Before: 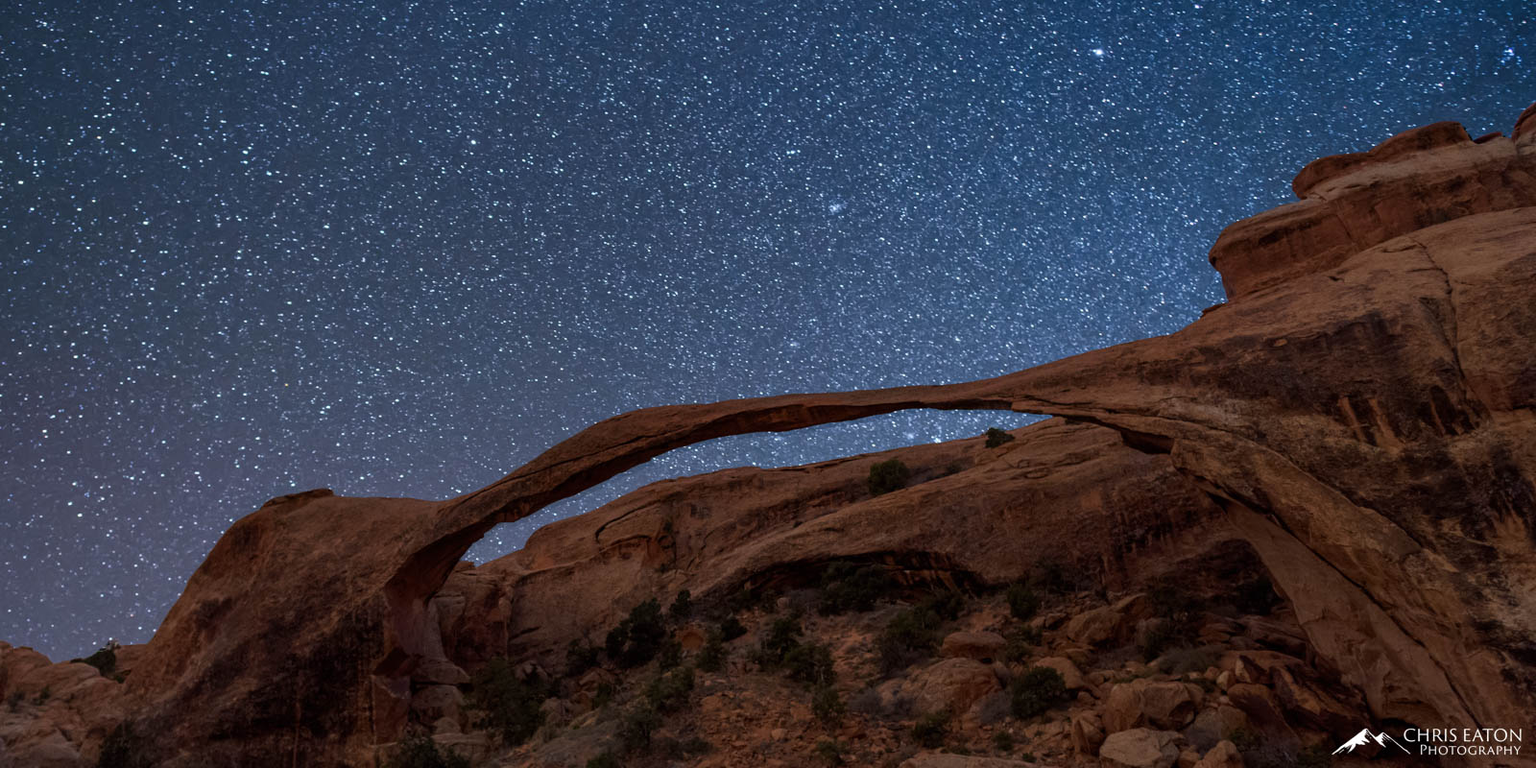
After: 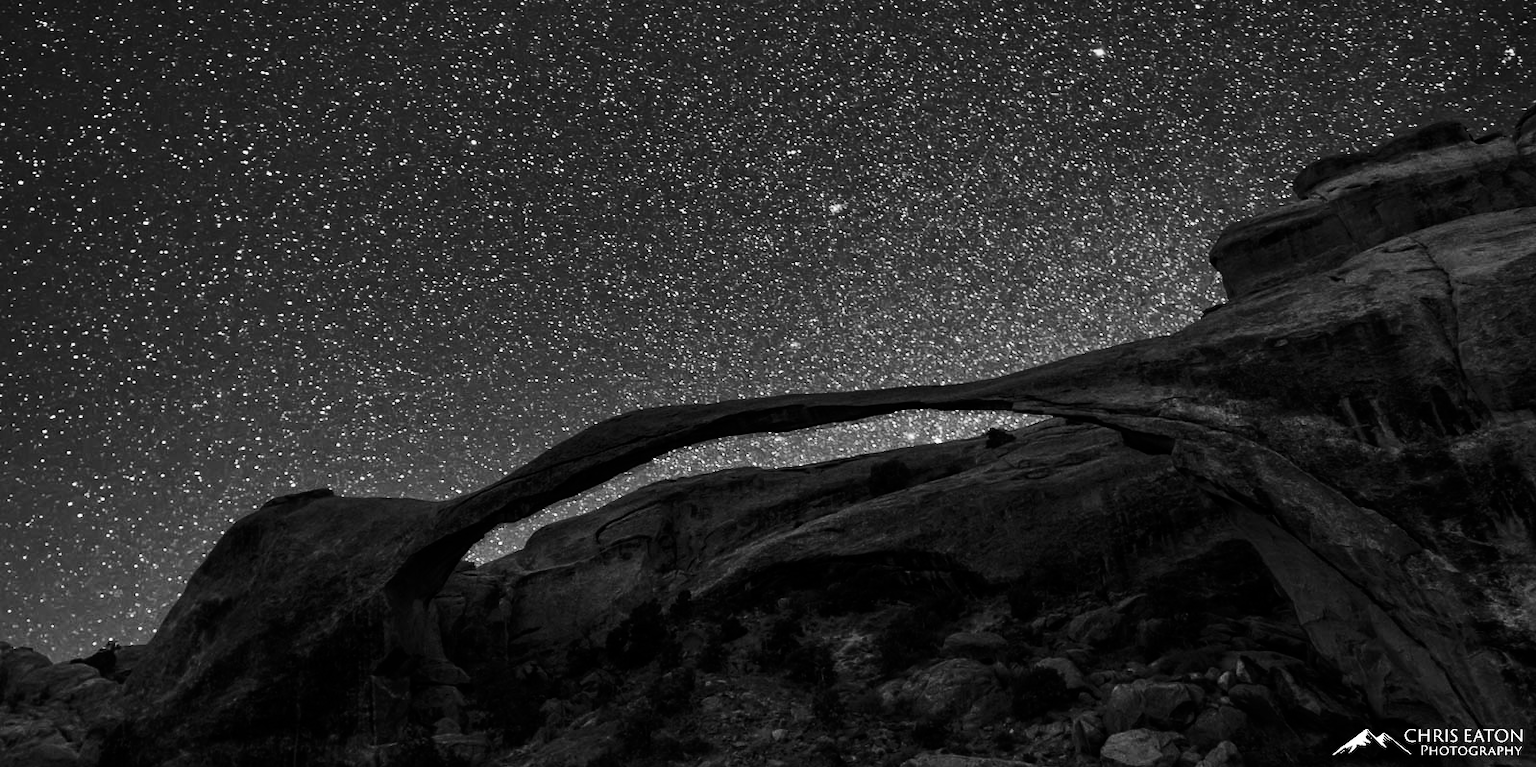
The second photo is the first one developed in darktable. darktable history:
monochrome: a 16.06, b 15.48, size 1
contrast brightness saturation: contrast 0.2, brightness -0.11, saturation 0.1
shadows and highlights: radius 108.52, shadows 40.68, highlights -72.88, low approximation 0.01, soften with gaussian
tone equalizer: -8 EV -0.75 EV, -7 EV -0.7 EV, -6 EV -0.6 EV, -5 EV -0.4 EV, -3 EV 0.4 EV, -2 EV 0.6 EV, -1 EV 0.7 EV, +0 EV 0.75 EV, edges refinement/feathering 500, mask exposure compensation -1.57 EV, preserve details no
